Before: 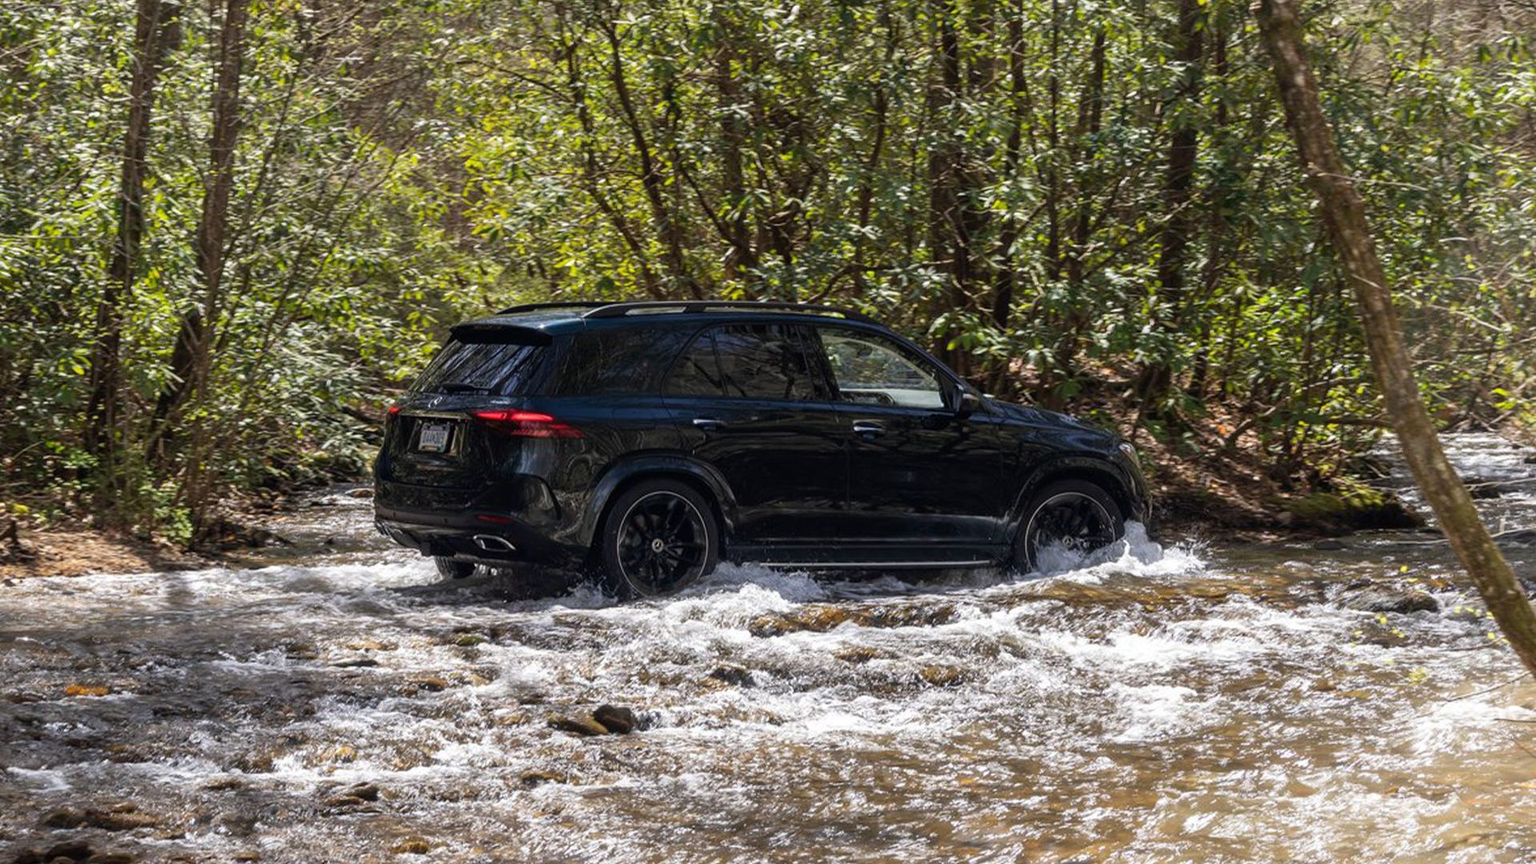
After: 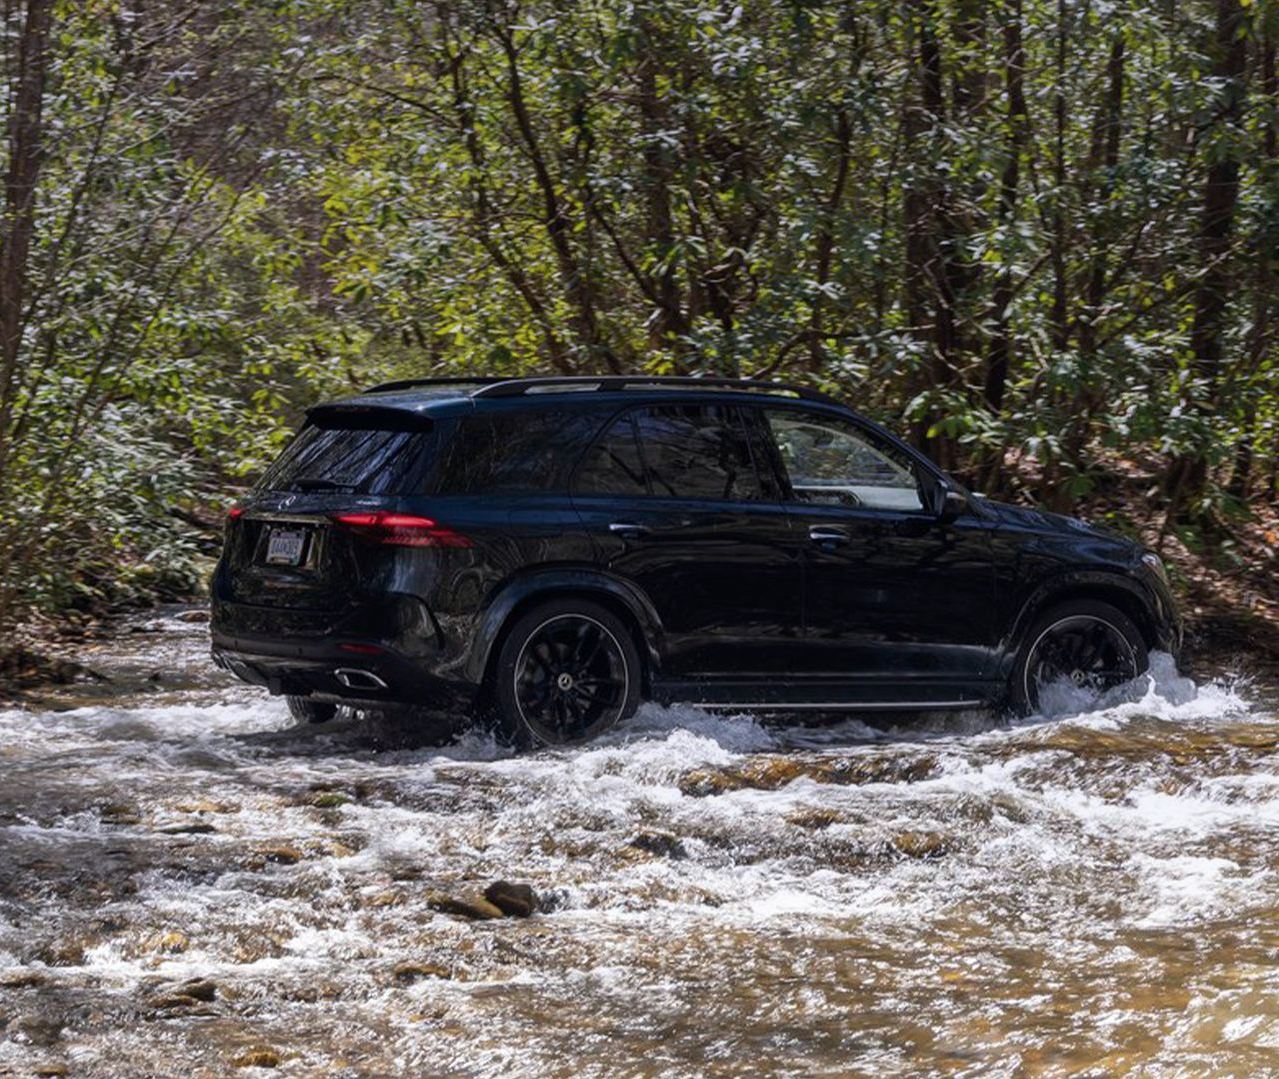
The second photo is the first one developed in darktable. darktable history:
graduated density: hue 238.83°, saturation 50%
crop and rotate: left 13.409%, right 19.924%
